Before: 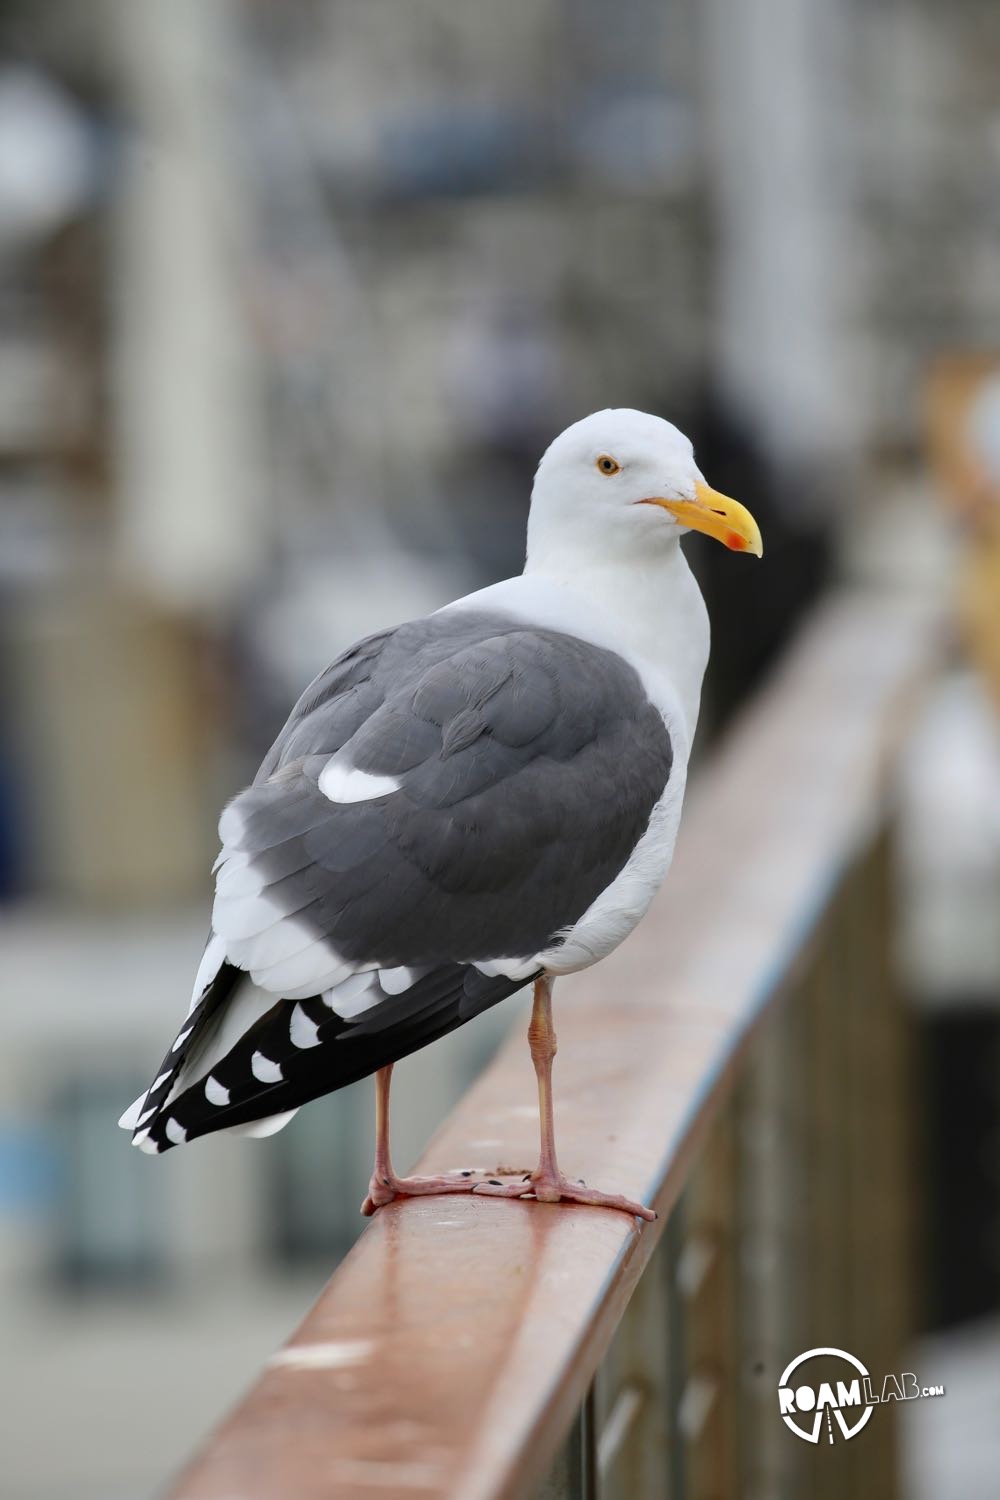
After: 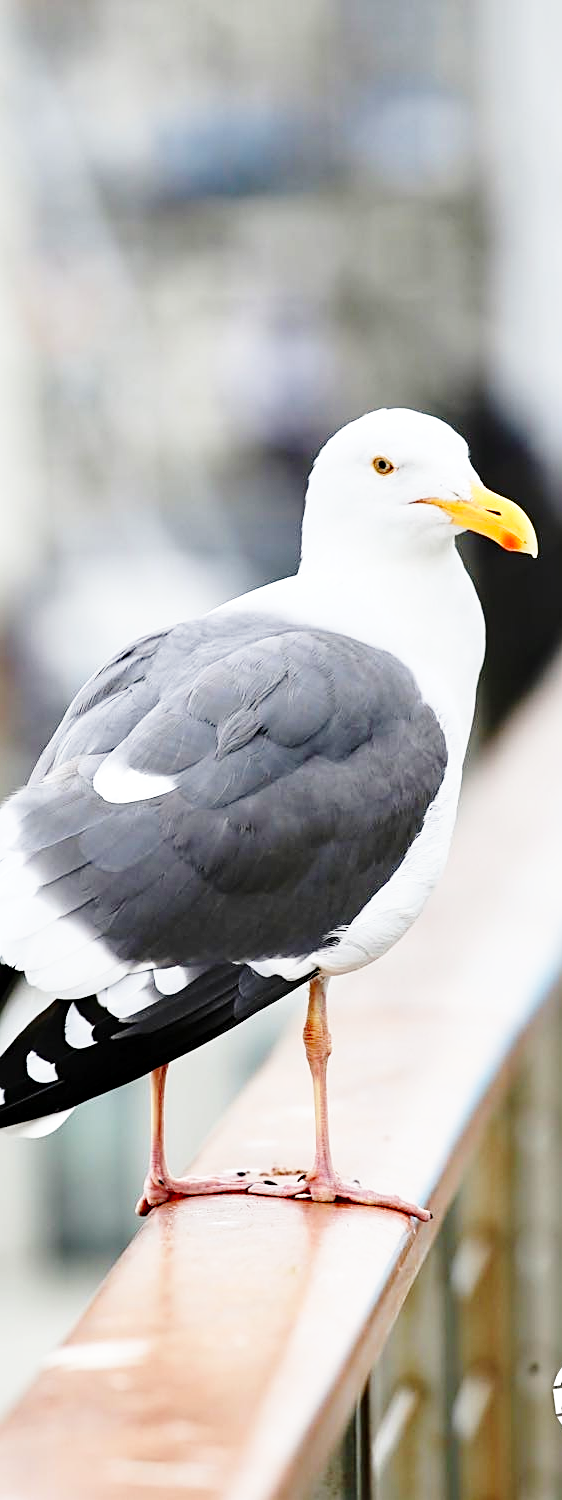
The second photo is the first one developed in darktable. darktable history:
base curve: curves: ch0 [(0, 0) (0.028, 0.03) (0.105, 0.232) (0.387, 0.748) (0.754, 0.968) (1, 1)], fusion 1, exposure shift 0.576, preserve colors none
sharpen: on, module defaults
crop and rotate: left 22.516%, right 21.234%
